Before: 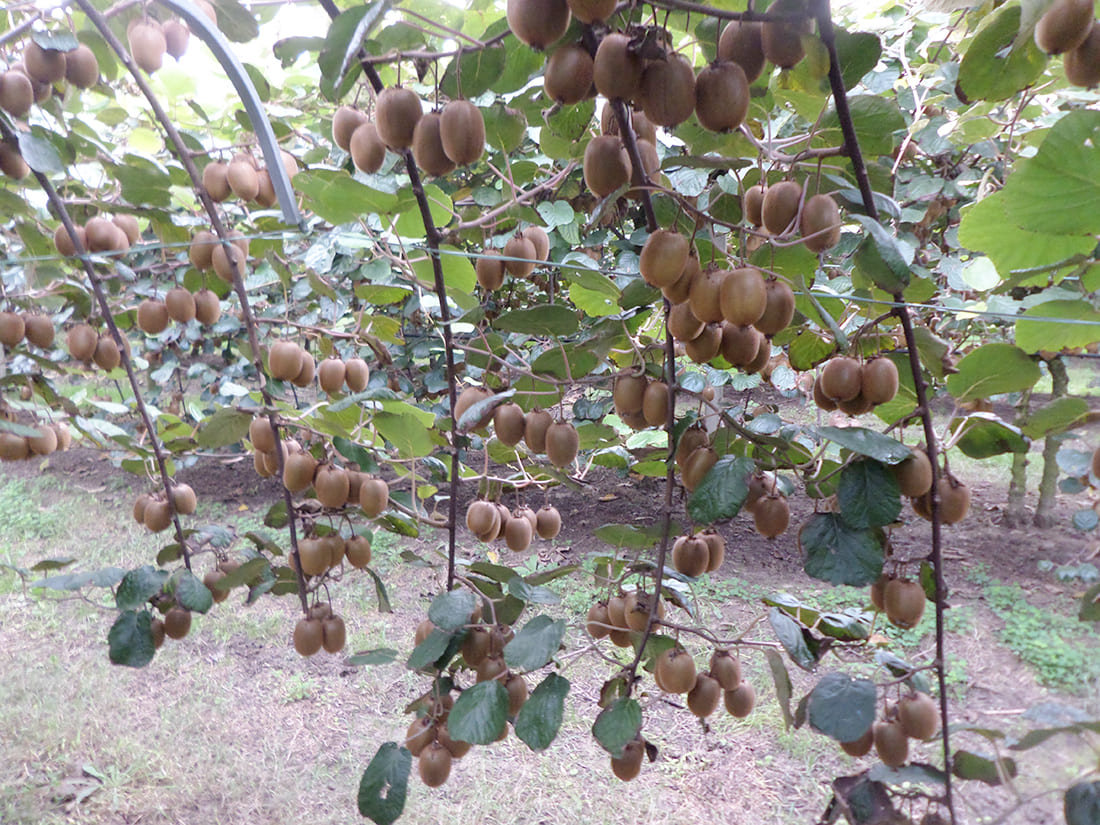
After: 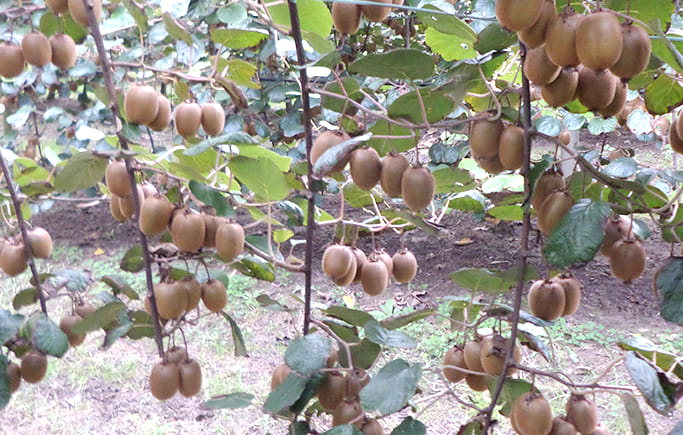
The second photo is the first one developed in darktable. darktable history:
exposure: black level correction 0.001, exposure 0.499 EV, compensate highlight preservation false
crop: left 13.173%, top 31.113%, right 24.716%, bottom 16.051%
